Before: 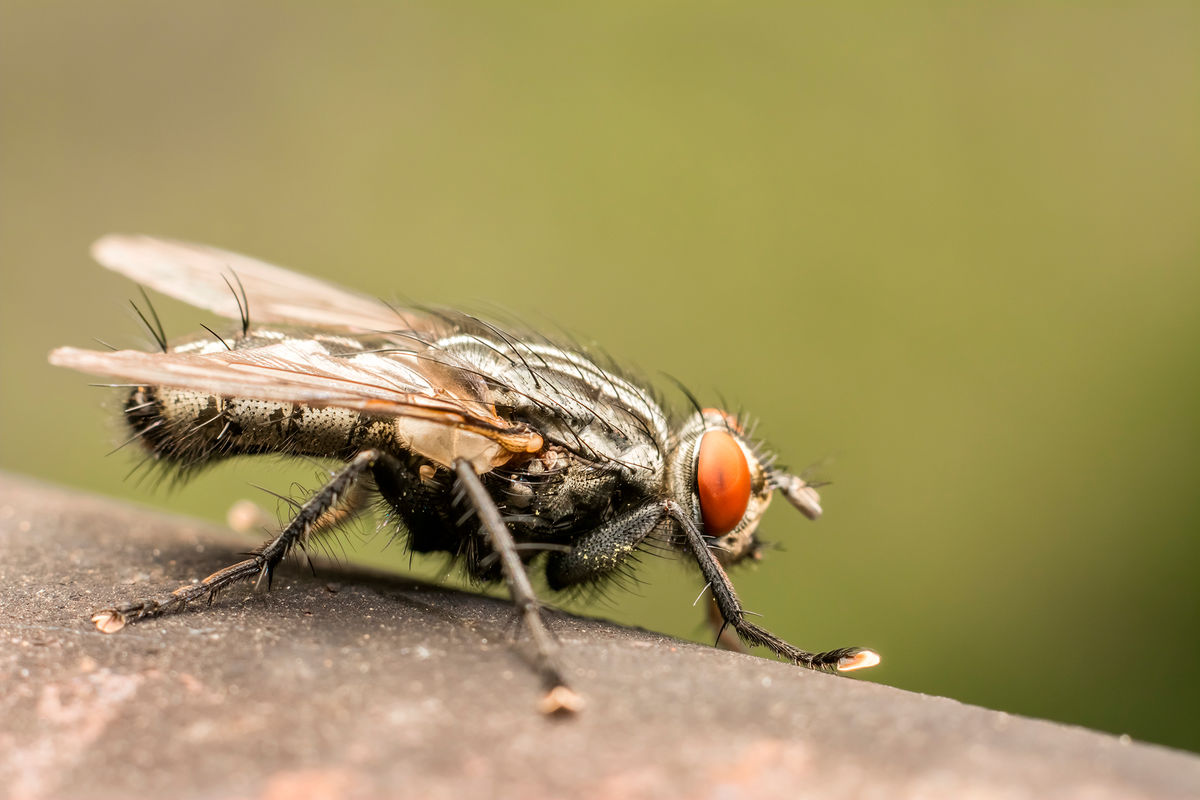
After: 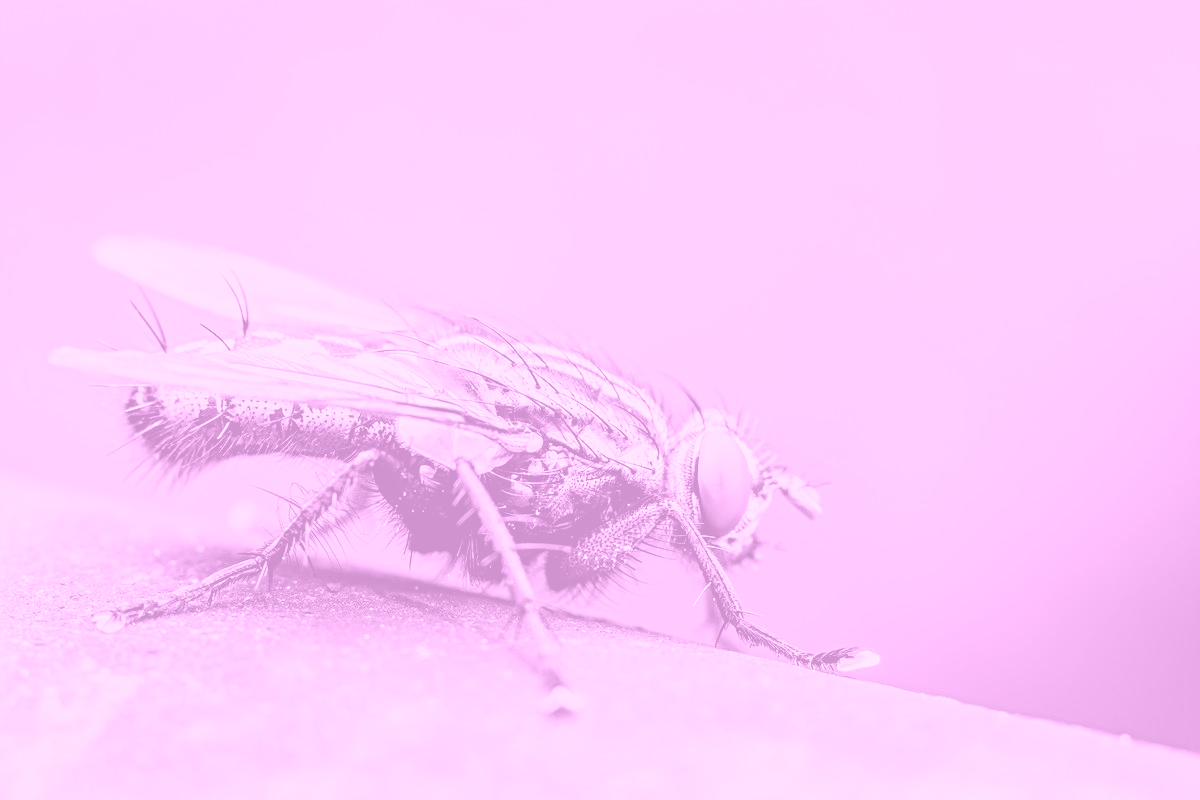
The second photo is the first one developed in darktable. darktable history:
sharpen: radius 4
tone curve: curves: ch0 [(0, 0) (0.004, 0.001) (0.133, 0.112) (0.325, 0.362) (0.832, 0.893) (1, 1)], color space Lab, linked channels, preserve colors none
colorize: hue 331.2°, saturation 75%, source mix 30.28%, lightness 70.52%, version 1
